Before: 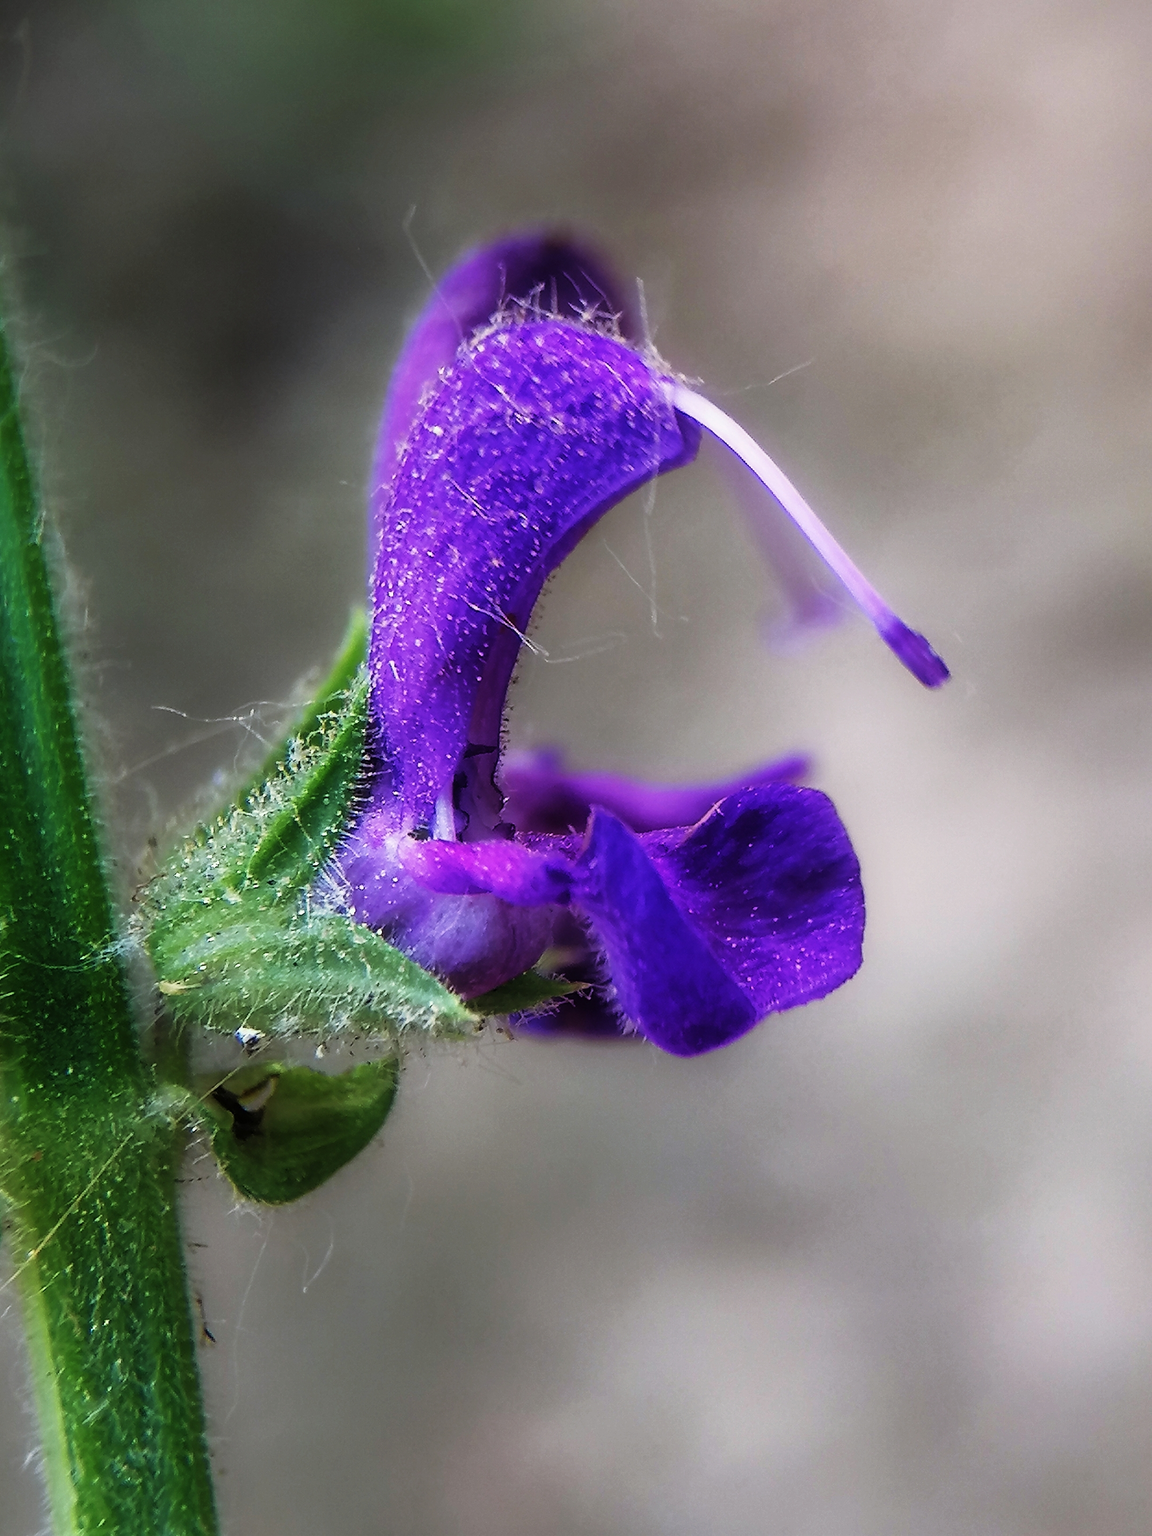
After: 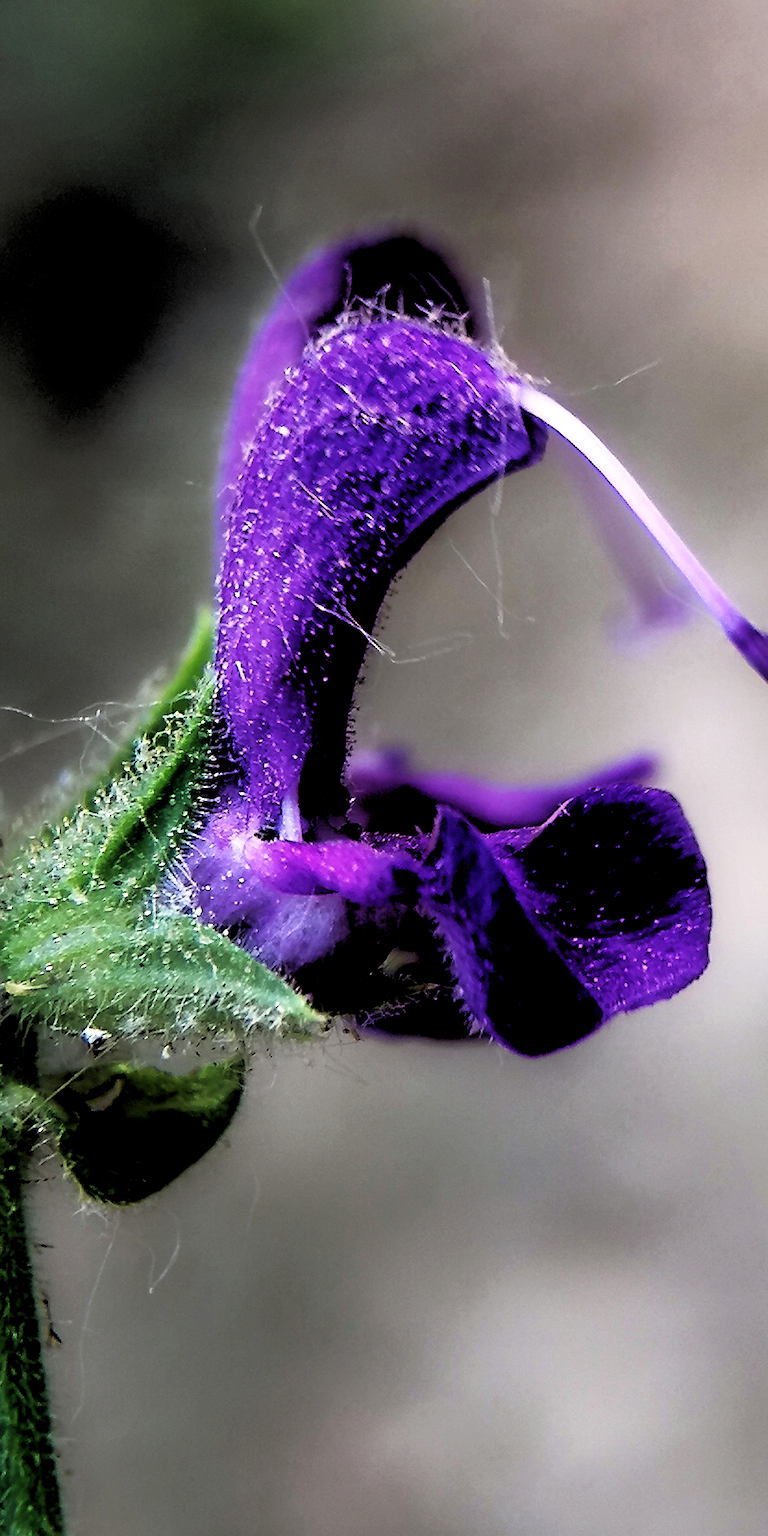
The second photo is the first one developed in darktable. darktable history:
sharpen: radius 5.325, amount 0.312, threshold 26.433
crop and rotate: left 13.409%, right 19.924%
color balance rgb: shadows lift › luminance -10%, highlights gain › luminance 10%, saturation formula JzAzBz (2021)
rgb levels: levels [[0.034, 0.472, 0.904], [0, 0.5, 1], [0, 0.5, 1]]
